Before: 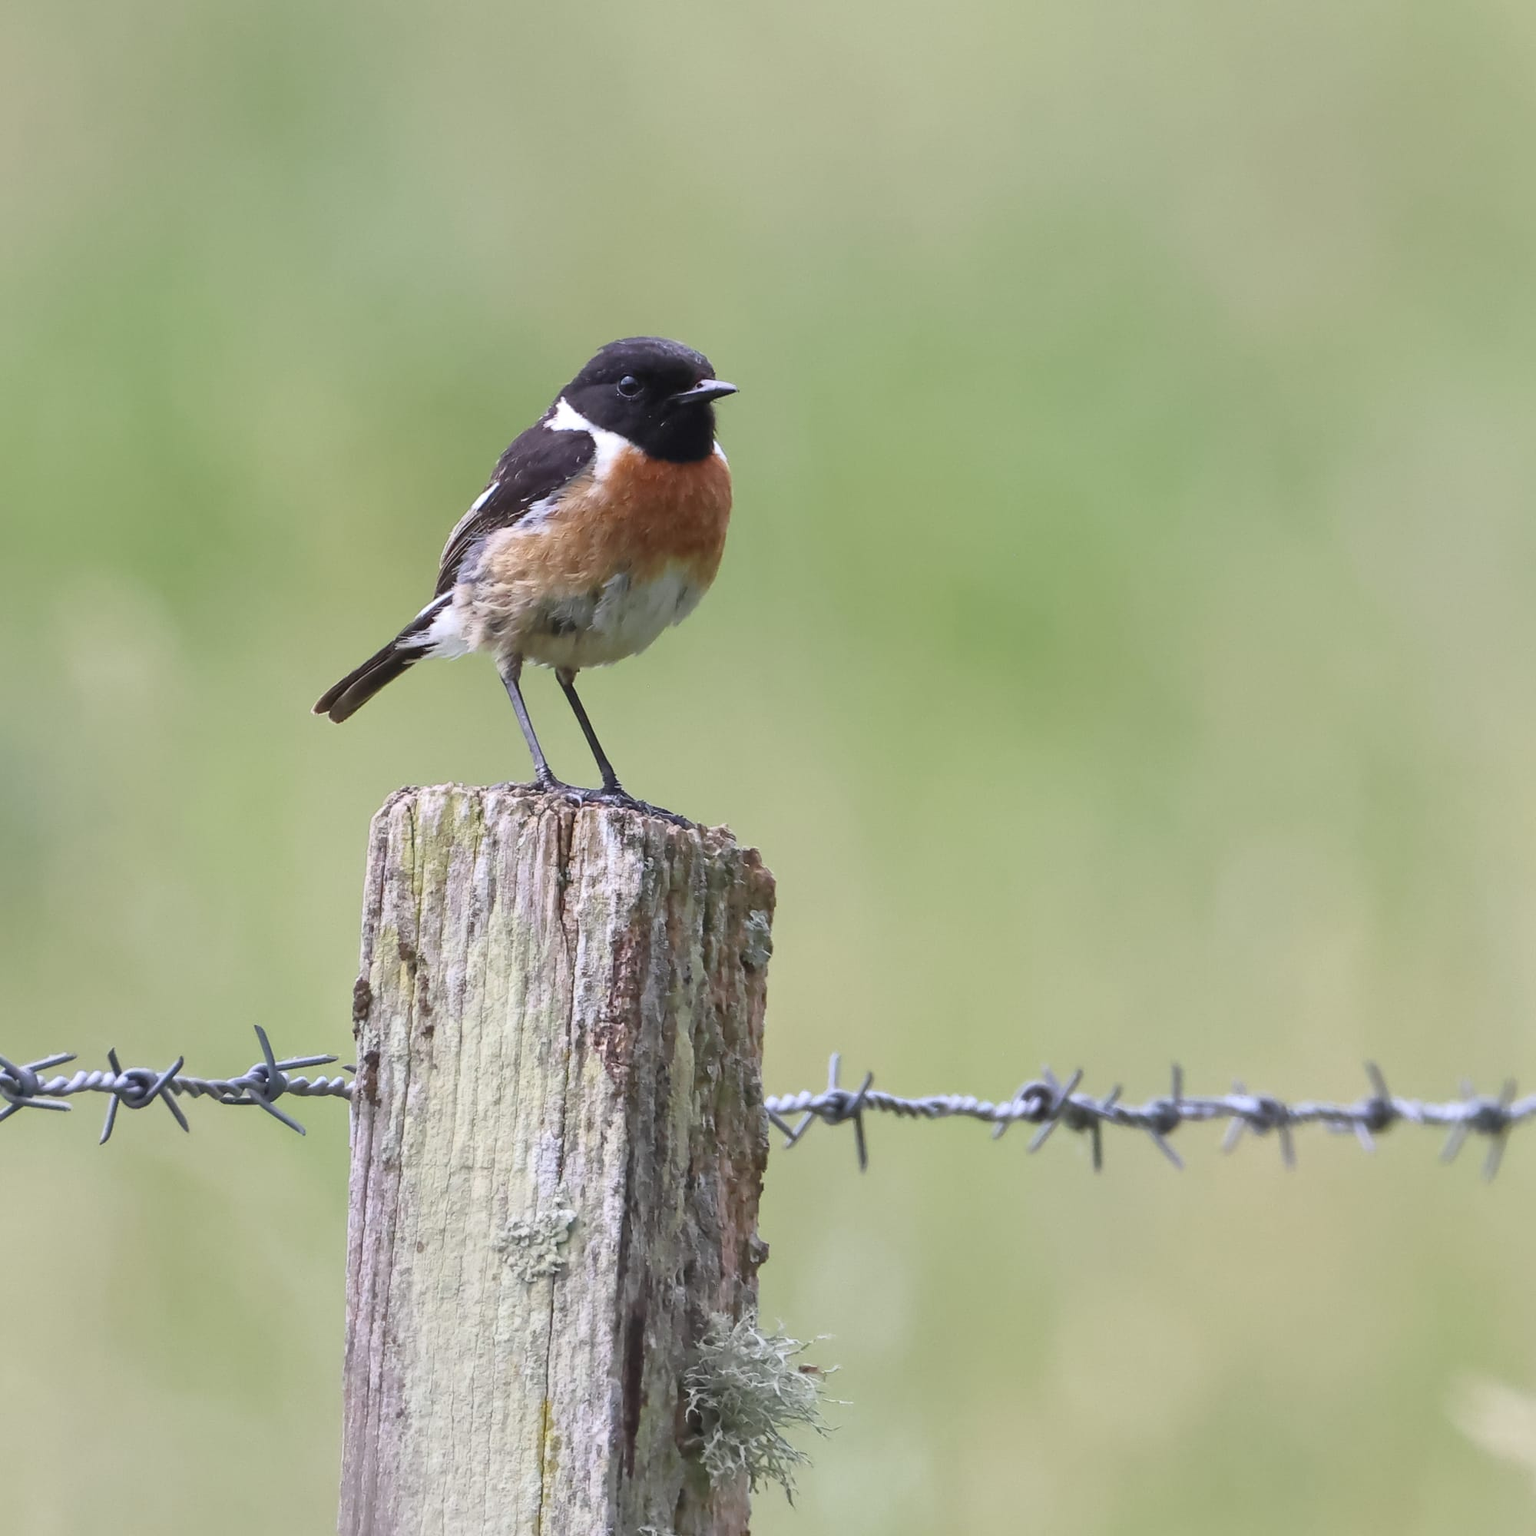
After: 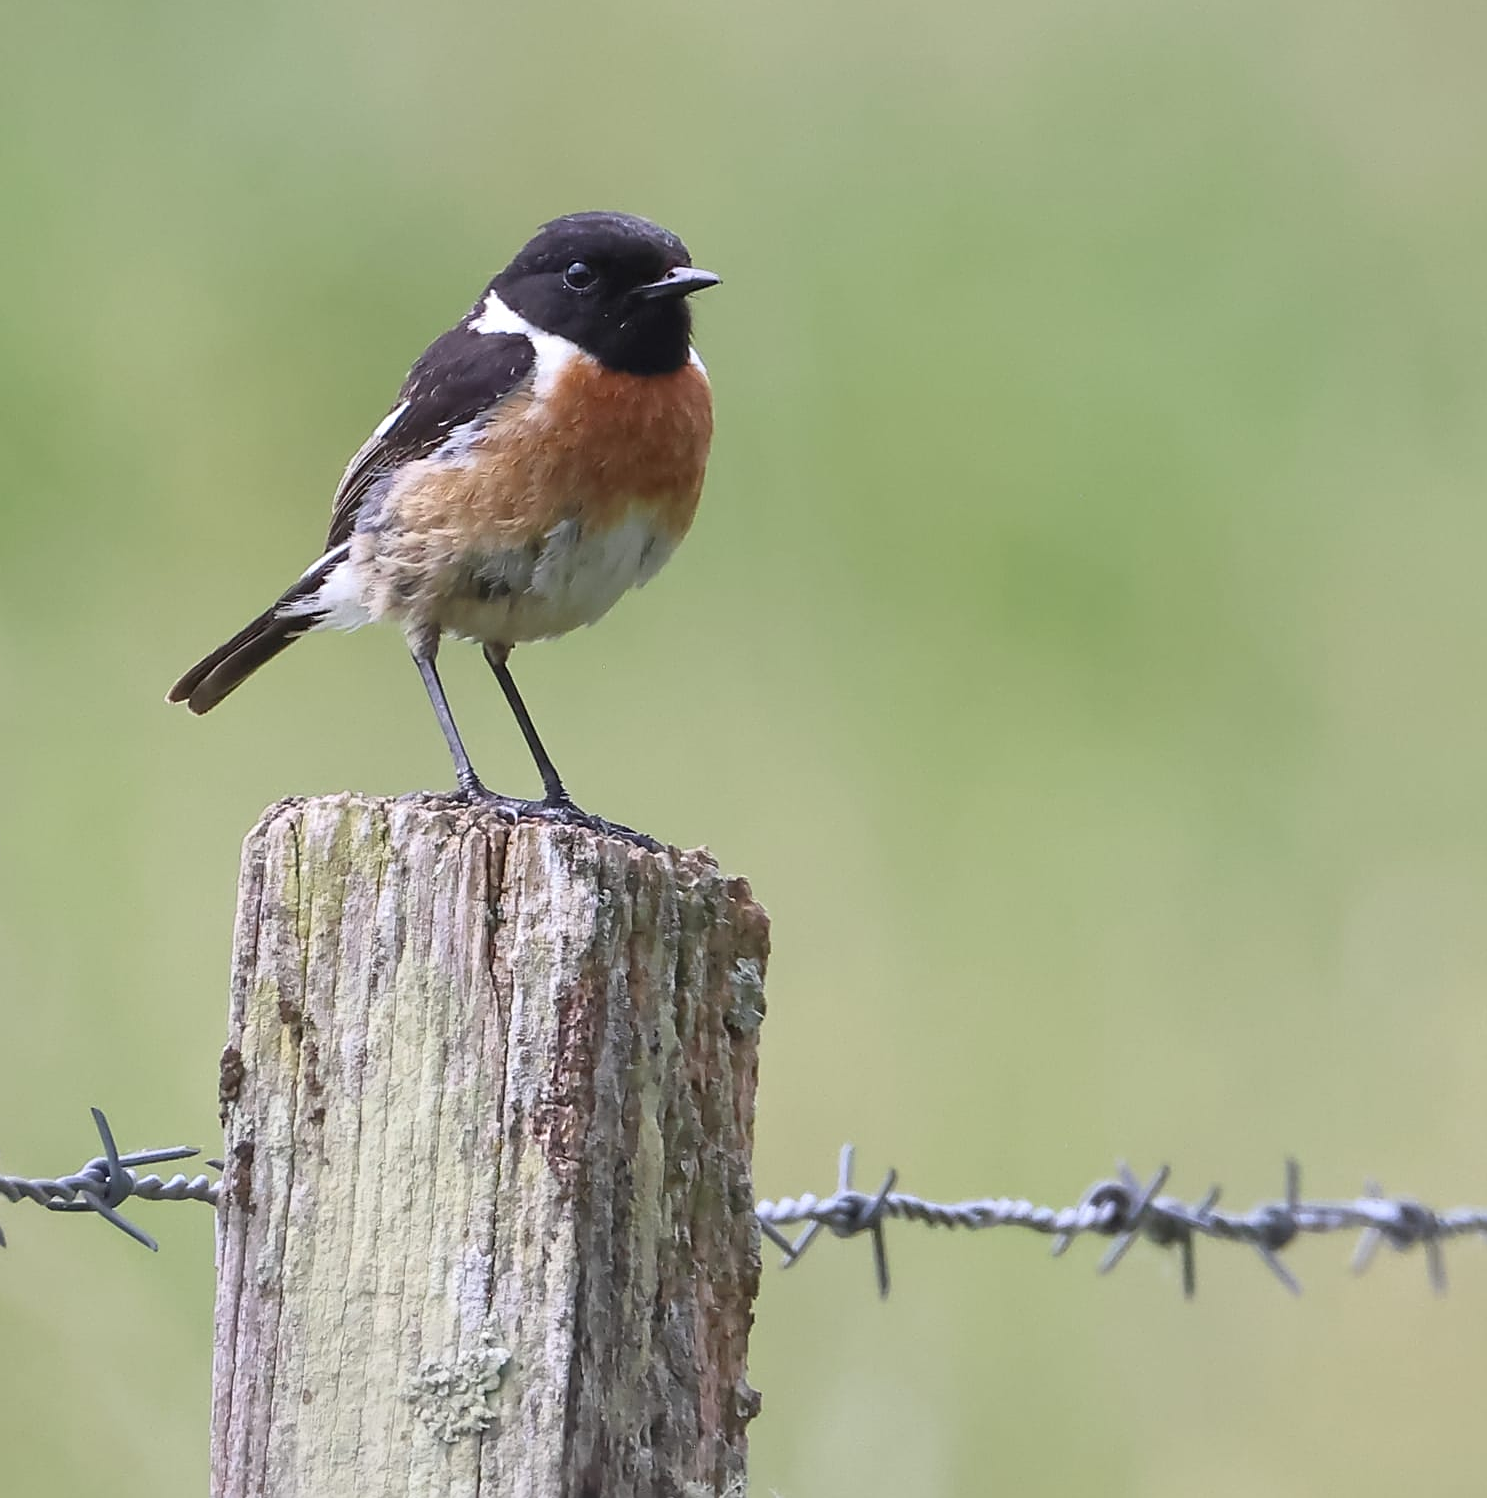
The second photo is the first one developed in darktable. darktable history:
crop and rotate: left 12.049%, top 11.363%, right 13.552%, bottom 13.707%
sharpen: on, module defaults
